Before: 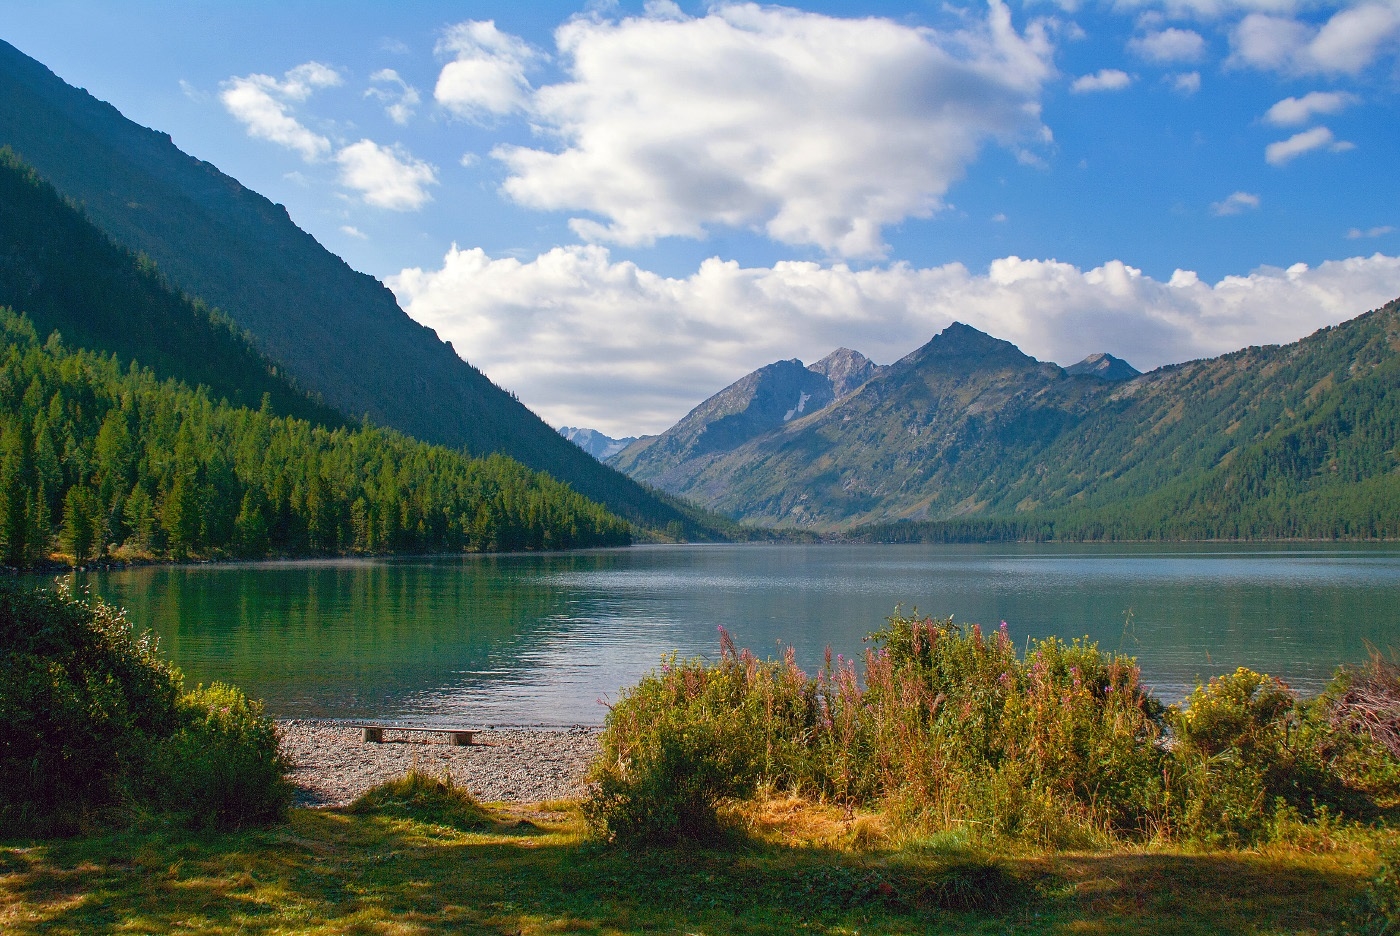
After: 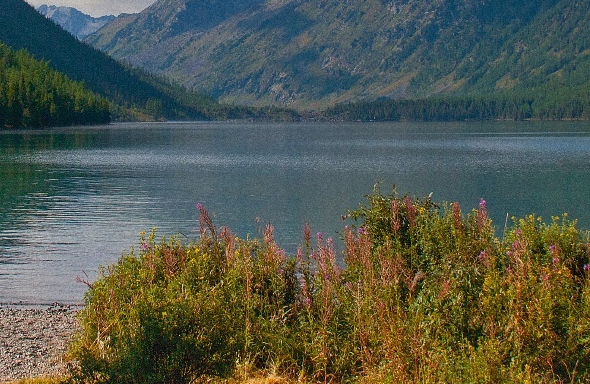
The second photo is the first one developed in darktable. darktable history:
grain: on, module defaults
graduated density: rotation 5.63°, offset 76.9
crop: left 37.221%, top 45.169%, right 20.63%, bottom 13.777%
exposure: black level correction 0, compensate exposure bias true, compensate highlight preservation false
